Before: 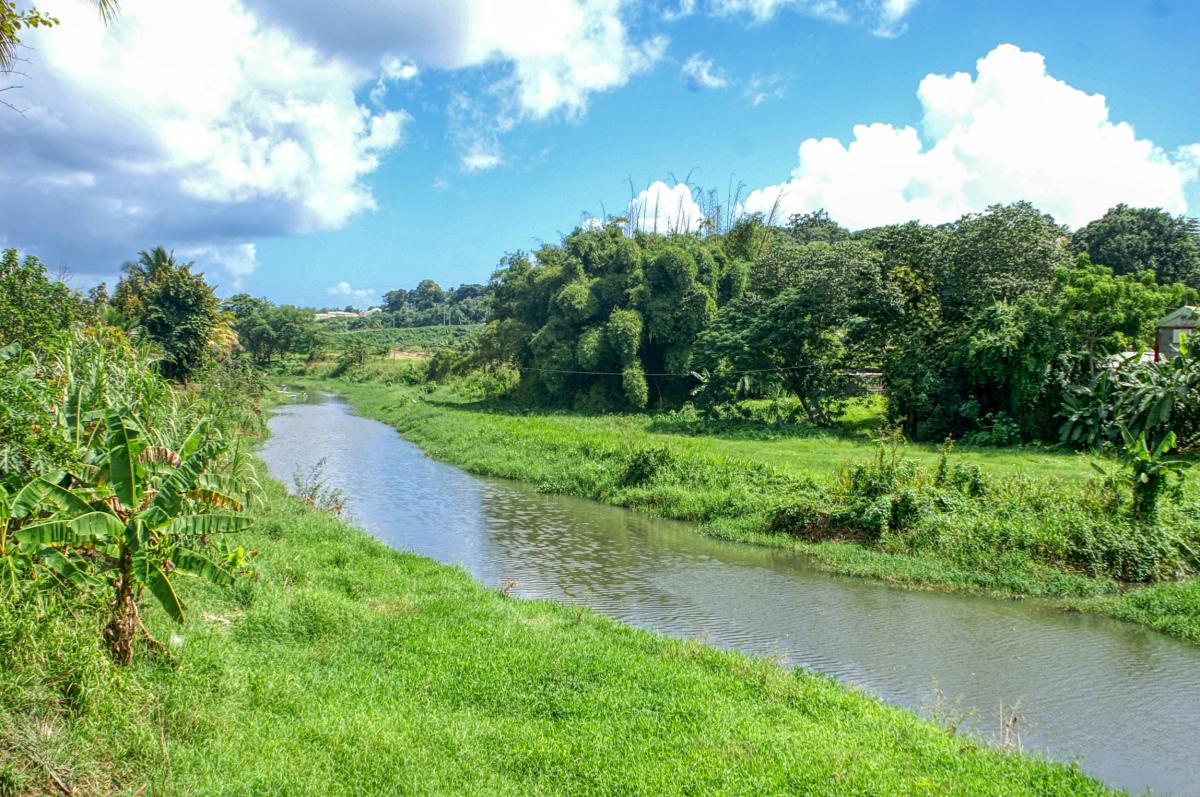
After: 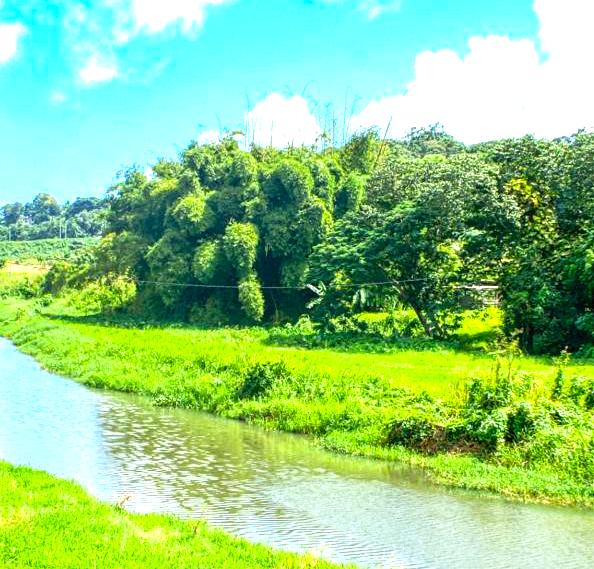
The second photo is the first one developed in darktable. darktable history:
exposure: exposure 1.25 EV, compensate exposure bias true, compensate highlight preservation false
crop: left 32.075%, top 10.976%, right 18.355%, bottom 17.596%
shadows and highlights: shadows 12, white point adjustment 1.2, highlights -0.36, soften with gaussian
color balance rgb: perceptual saturation grading › global saturation 25%, global vibrance 20%
